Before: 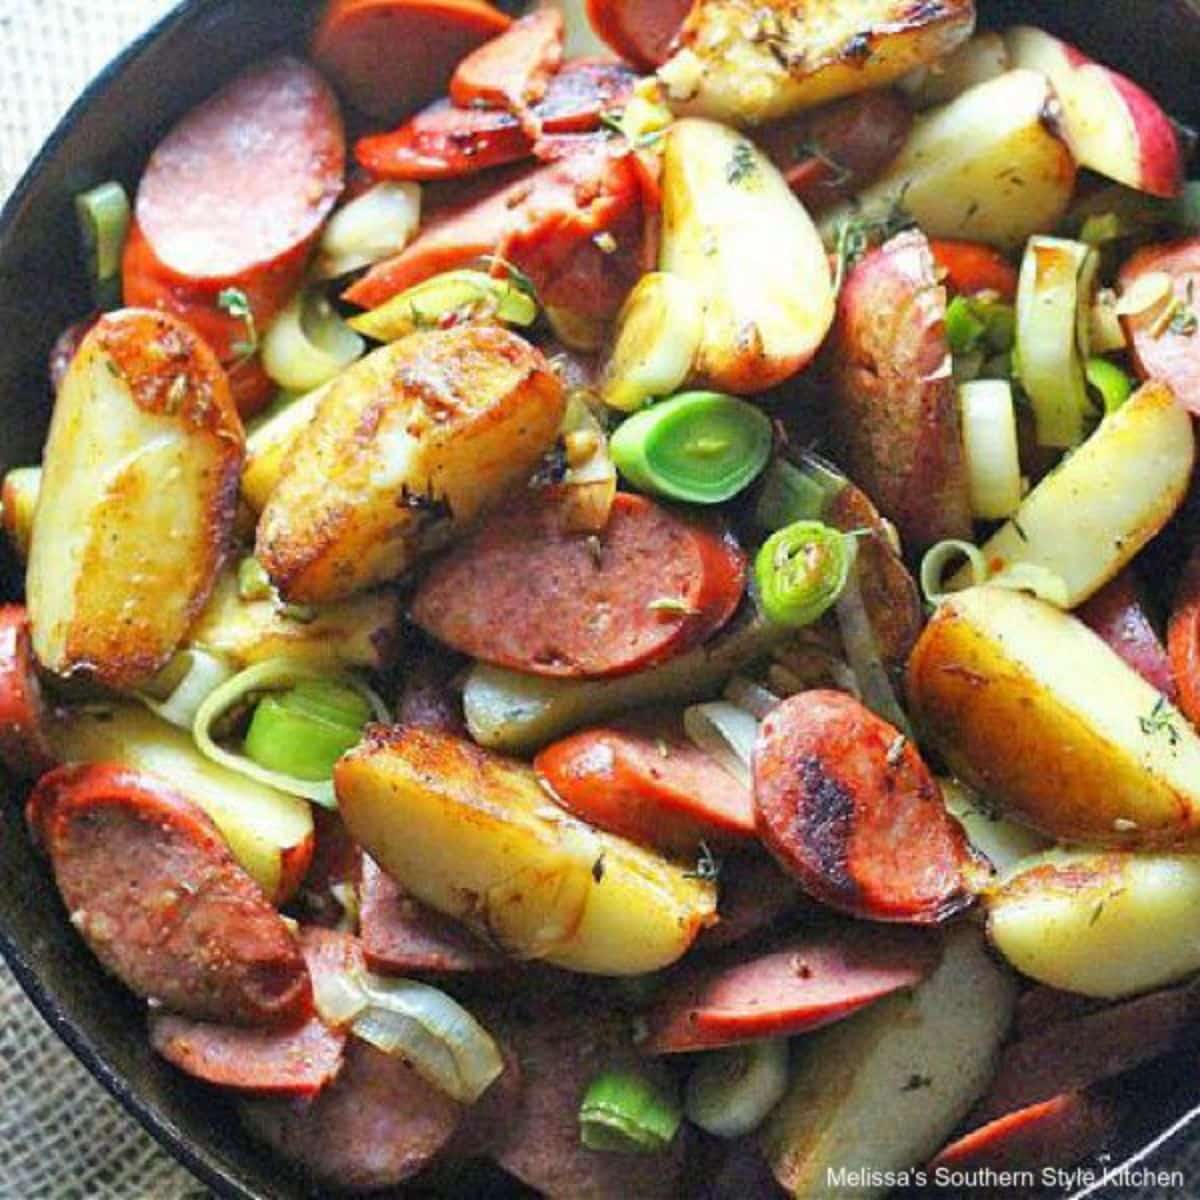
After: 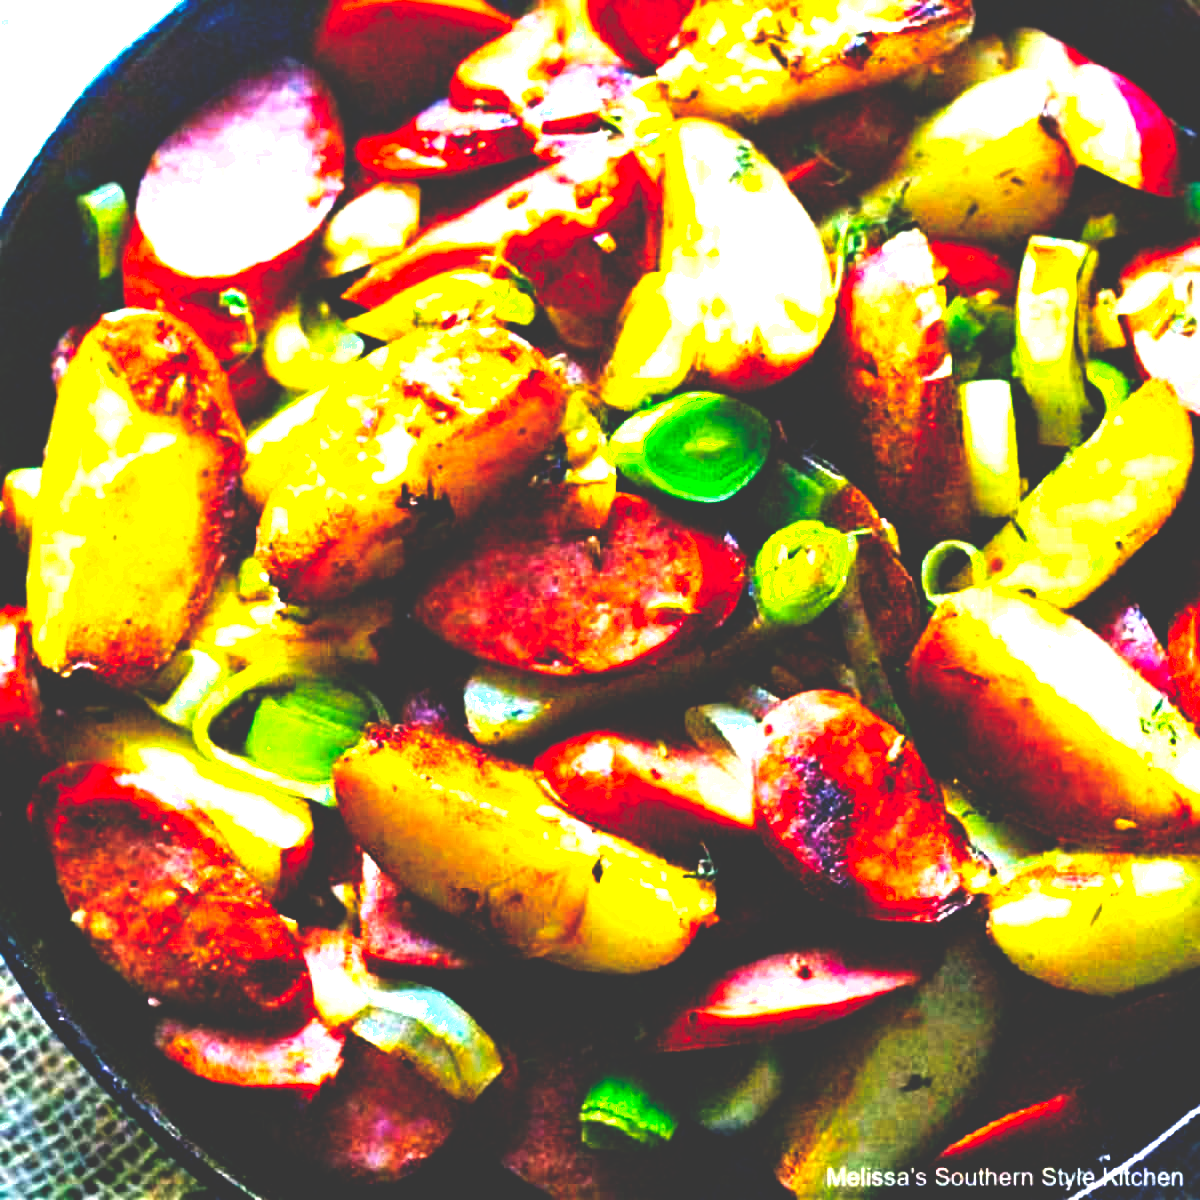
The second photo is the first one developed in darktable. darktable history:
base curve: curves: ch0 [(0, 0.036) (0.083, 0.04) (0.804, 1)], preserve colors none
color balance rgb: shadows lift › chroma 2.005%, shadows lift › hue 222.22°, linear chroma grading › global chroma 14.727%, perceptual saturation grading › global saturation 29.527%, perceptual brilliance grading › global brilliance 29.637%, global vibrance 42.251%
